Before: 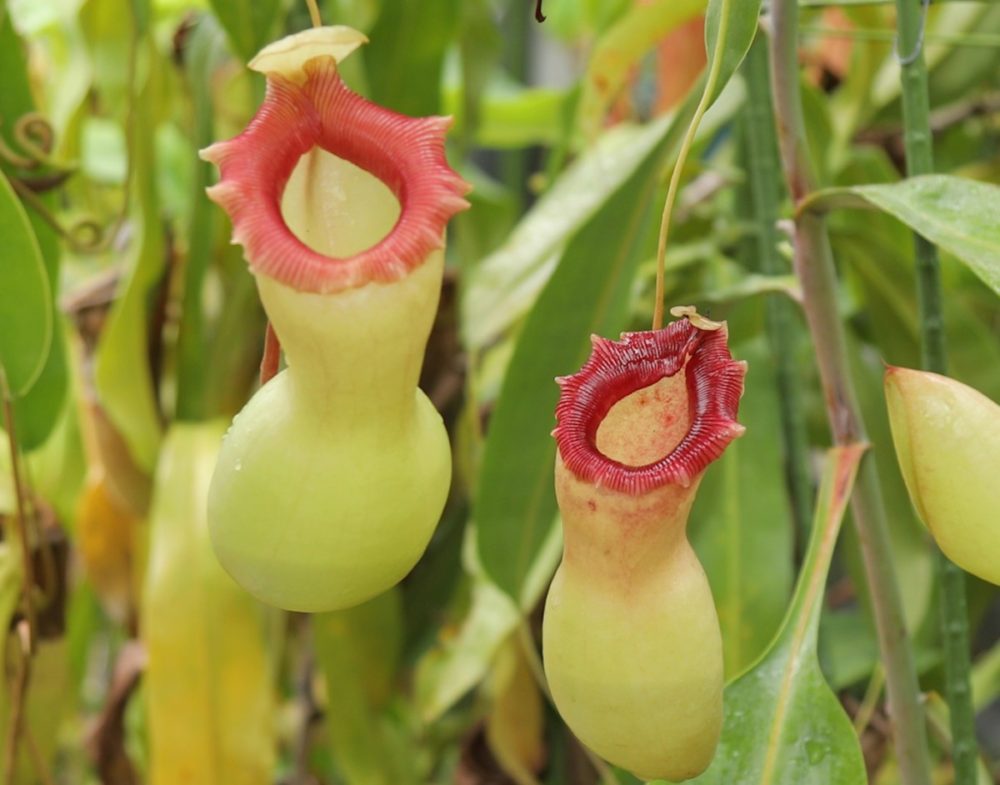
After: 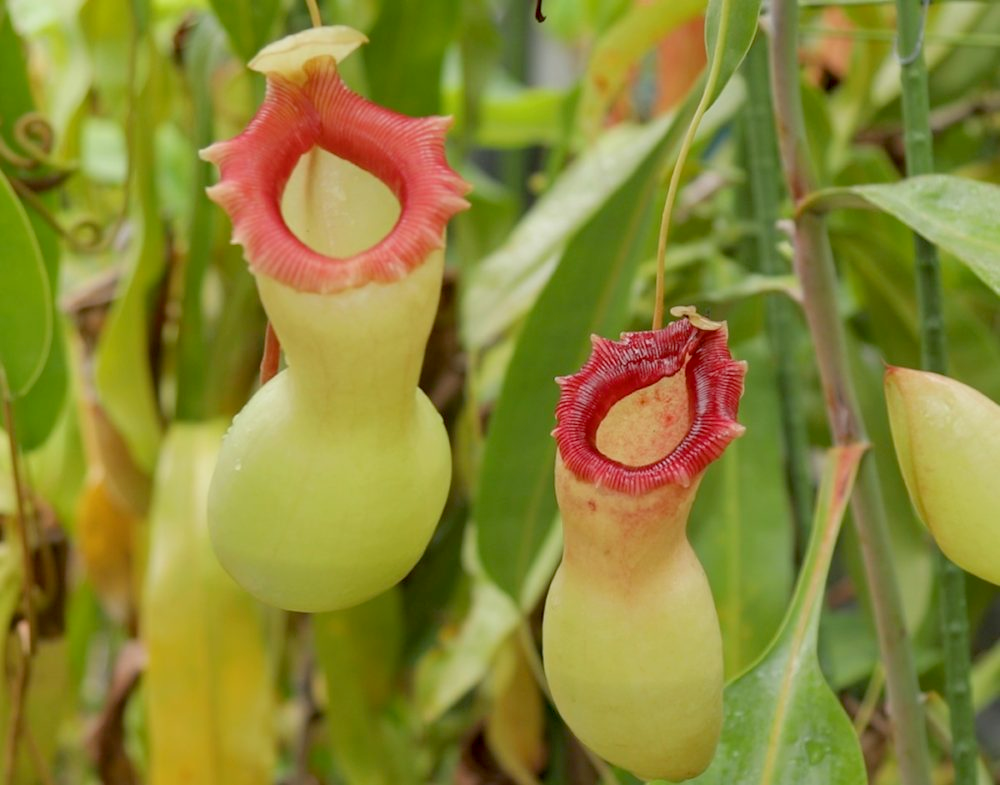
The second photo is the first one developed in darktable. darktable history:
white balance: emerald 1
color balance rgb: contrast -10%
exposure: black level correction 0.009, exposure 0.014 EV, compensate highlight preservation false
